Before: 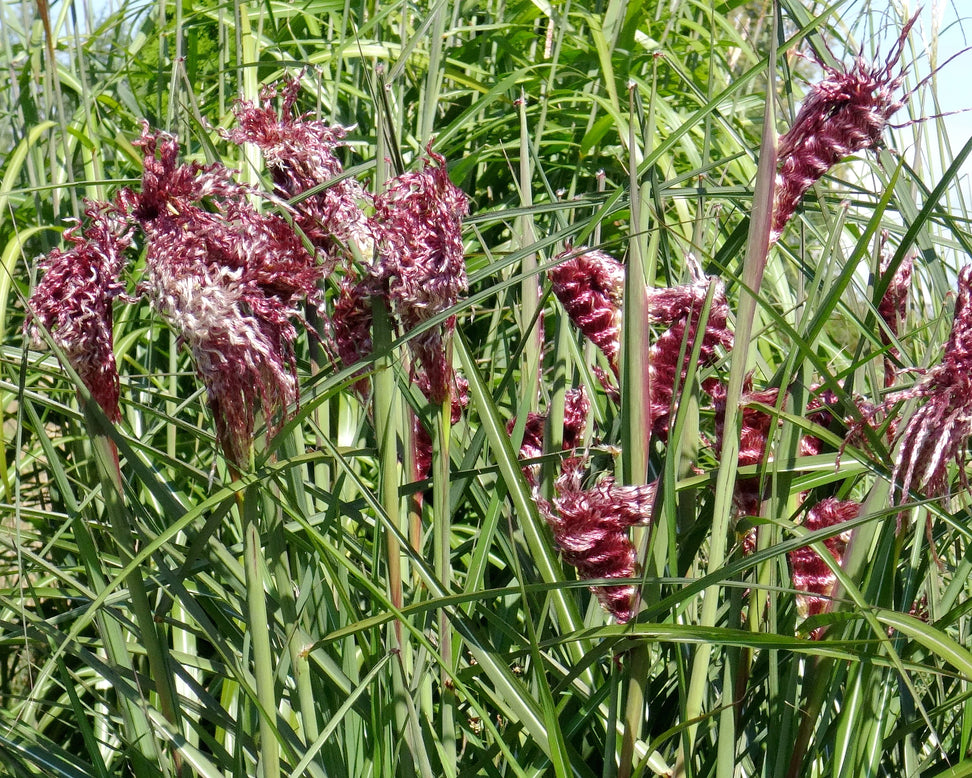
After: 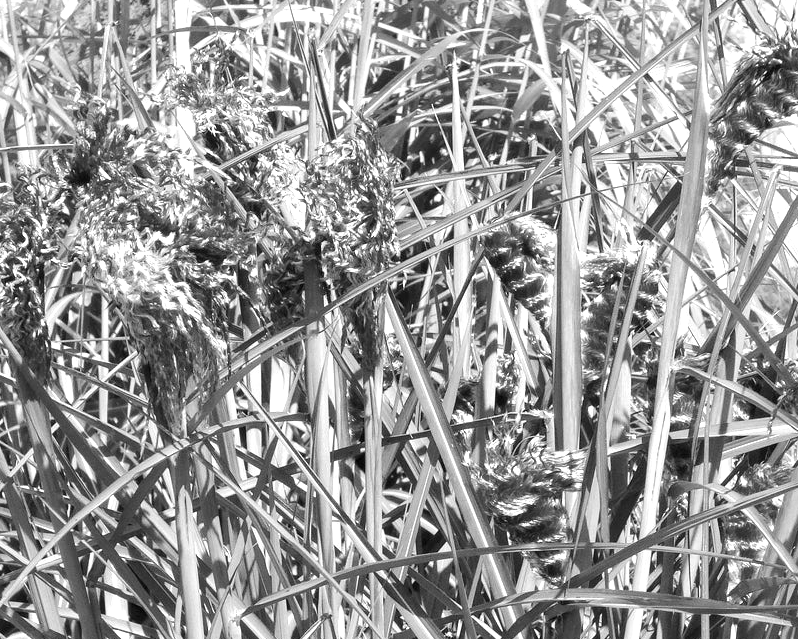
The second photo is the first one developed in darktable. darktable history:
color zones: curves: ch1 [(0, 0.292) (0.001, 0.292) (0.2, 0.264) (0.4, 0.248) (0.6, 0.248) (0.8, 0.264) (0.999, 0.292) (1, 0.292)]
monochrome: a 26.22, b 42.67, size 0.8
crop and rotate: left 7.196%, top 4.574%, right 10.605%, bottom 13.178%
exposure: black level correction 0, exposure 1 EV, compensate exposure bias true, compensate highlight preservation false
